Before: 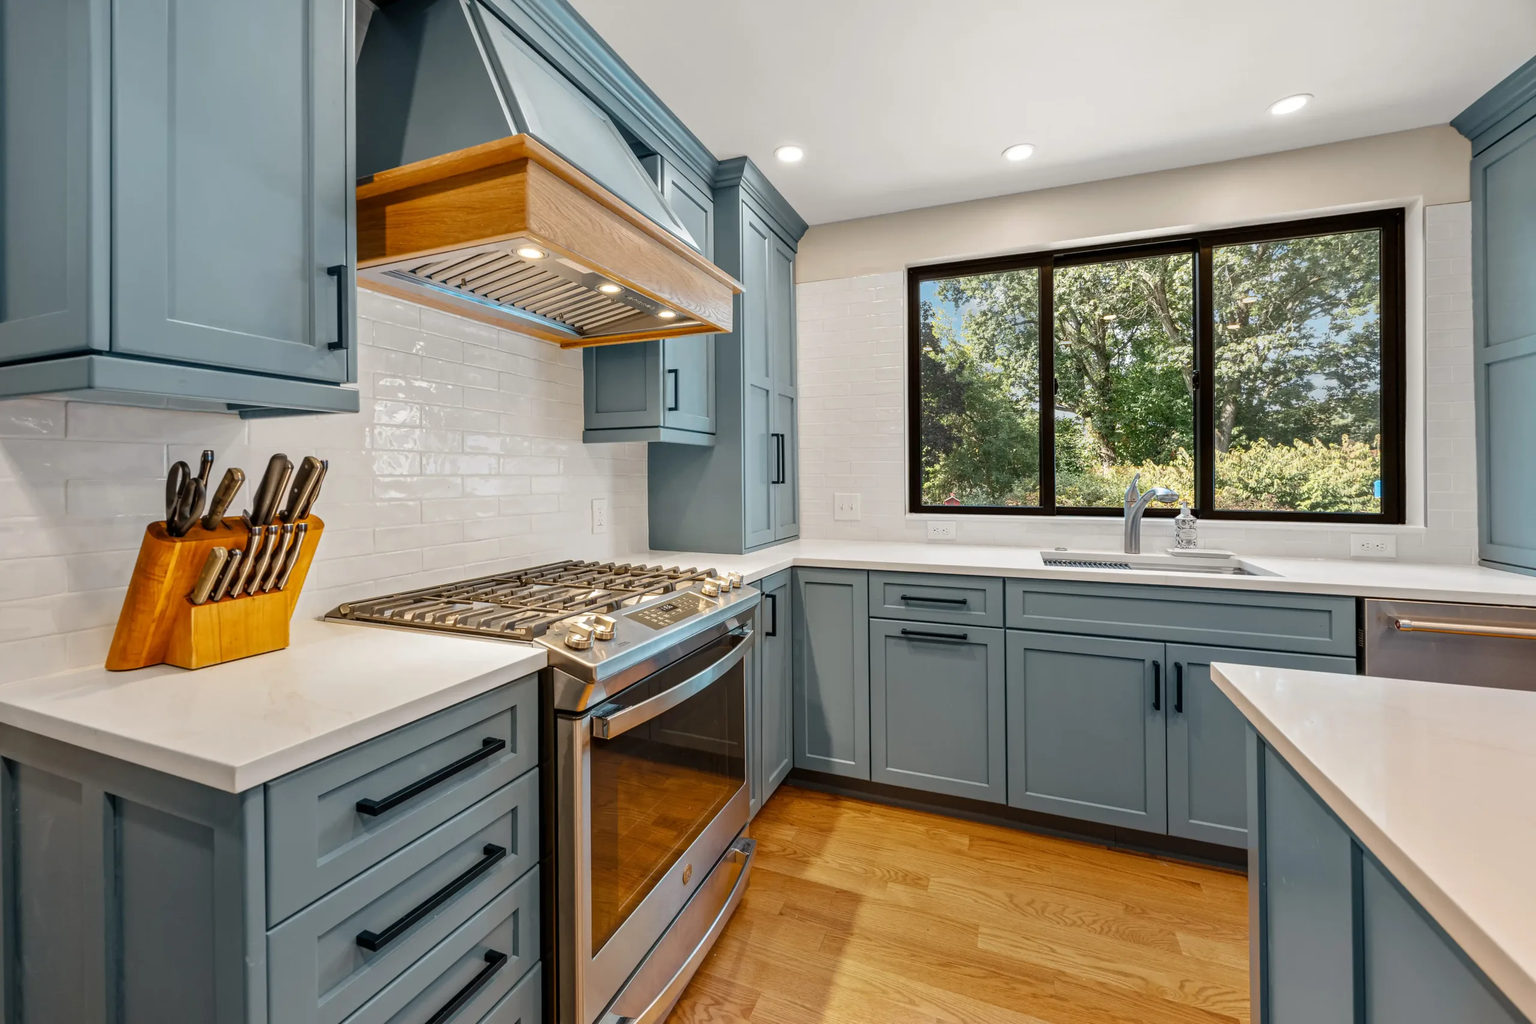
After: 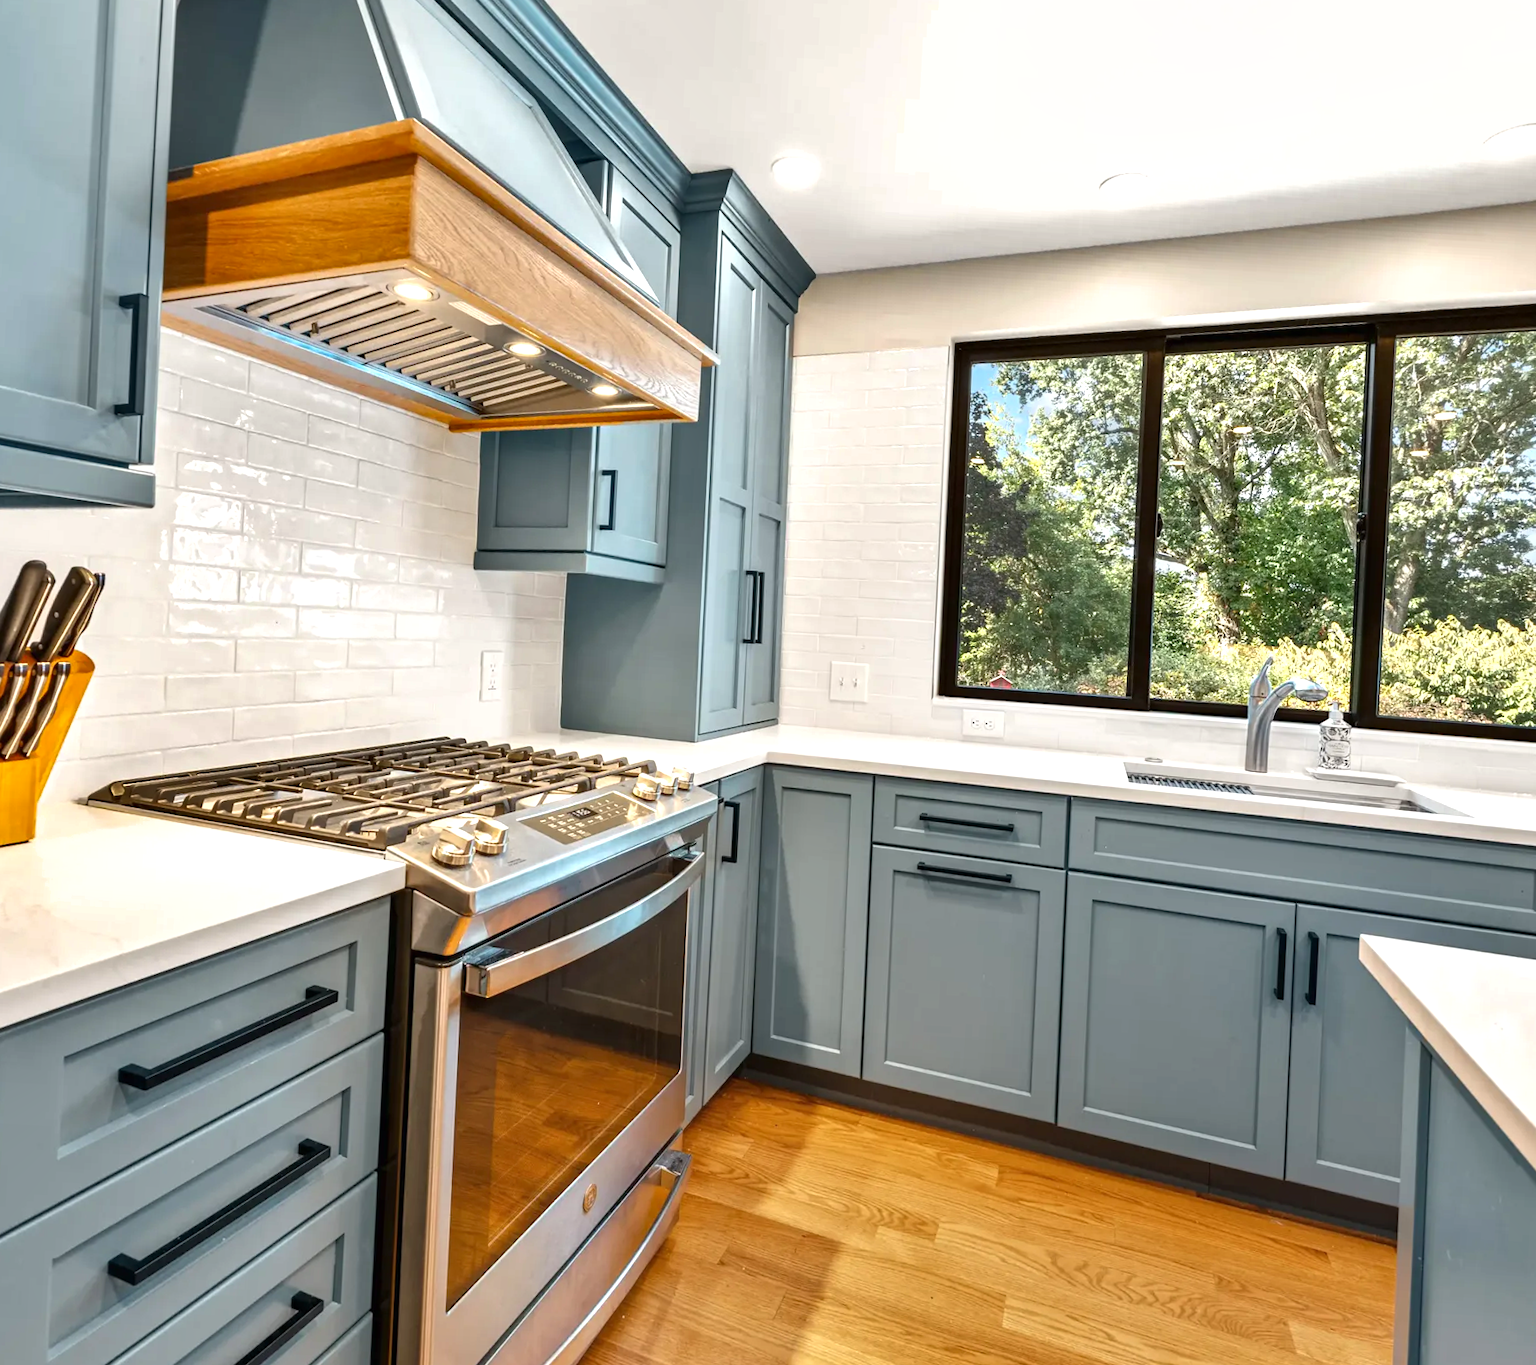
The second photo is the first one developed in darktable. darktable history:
crop and rotate: angle -3.15°, left 14.192%, top 0.041%, right 10.832%, bottom 0.019%
exposure: black level correction 0, exposure 0.694 EV, compensate highlight preservation false
shadows and highlights: shadows 6.56, soften with gaussian
